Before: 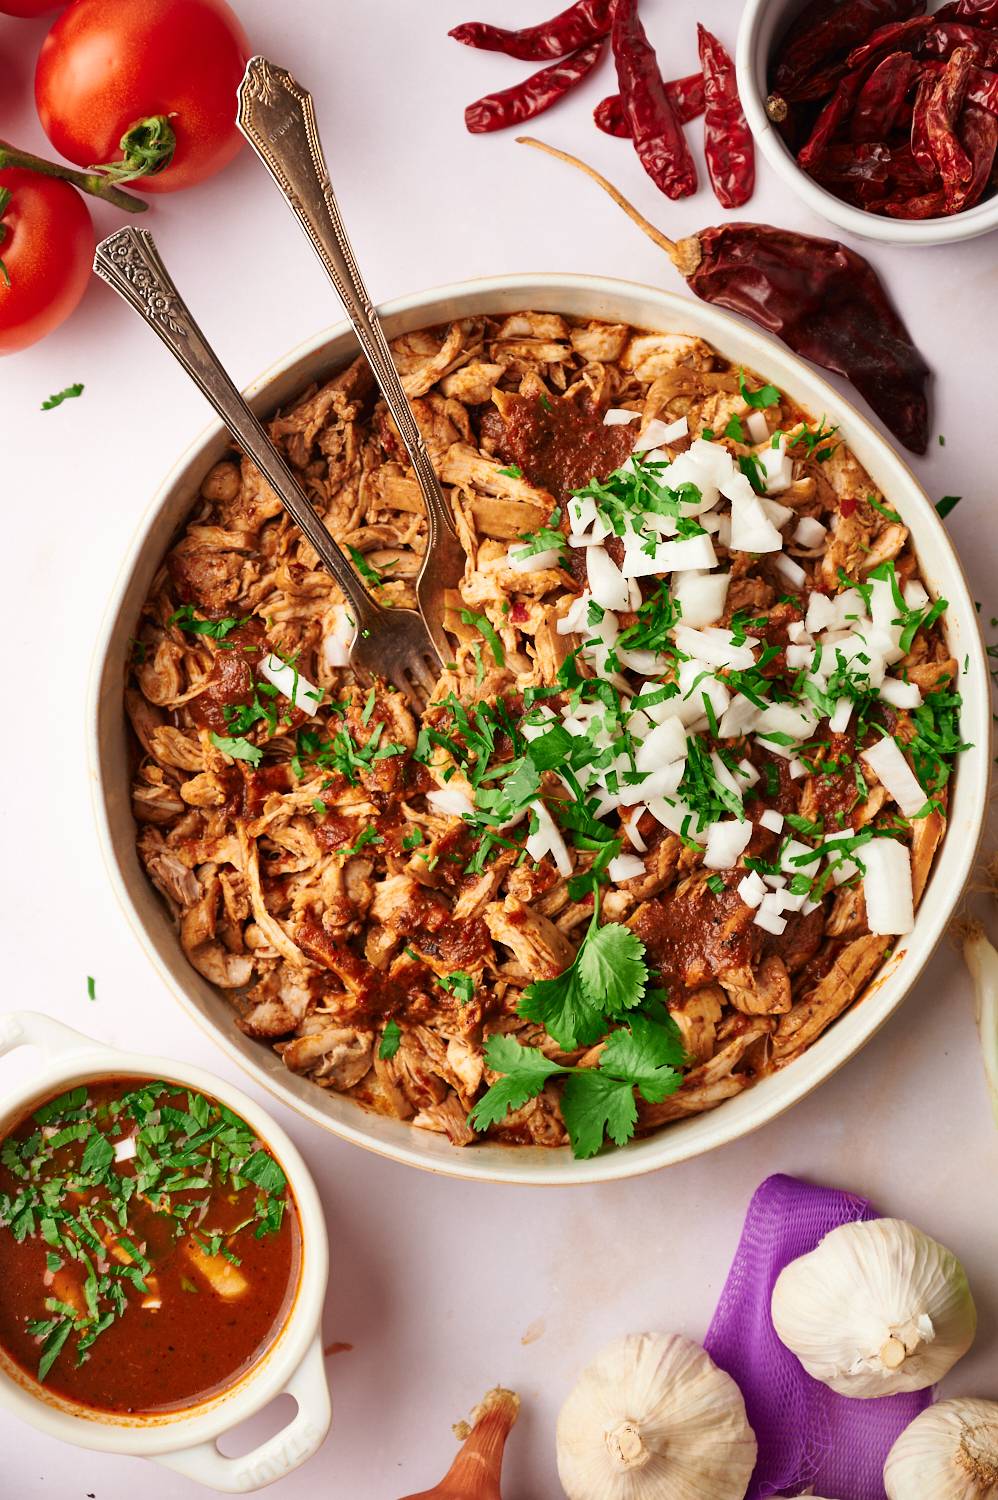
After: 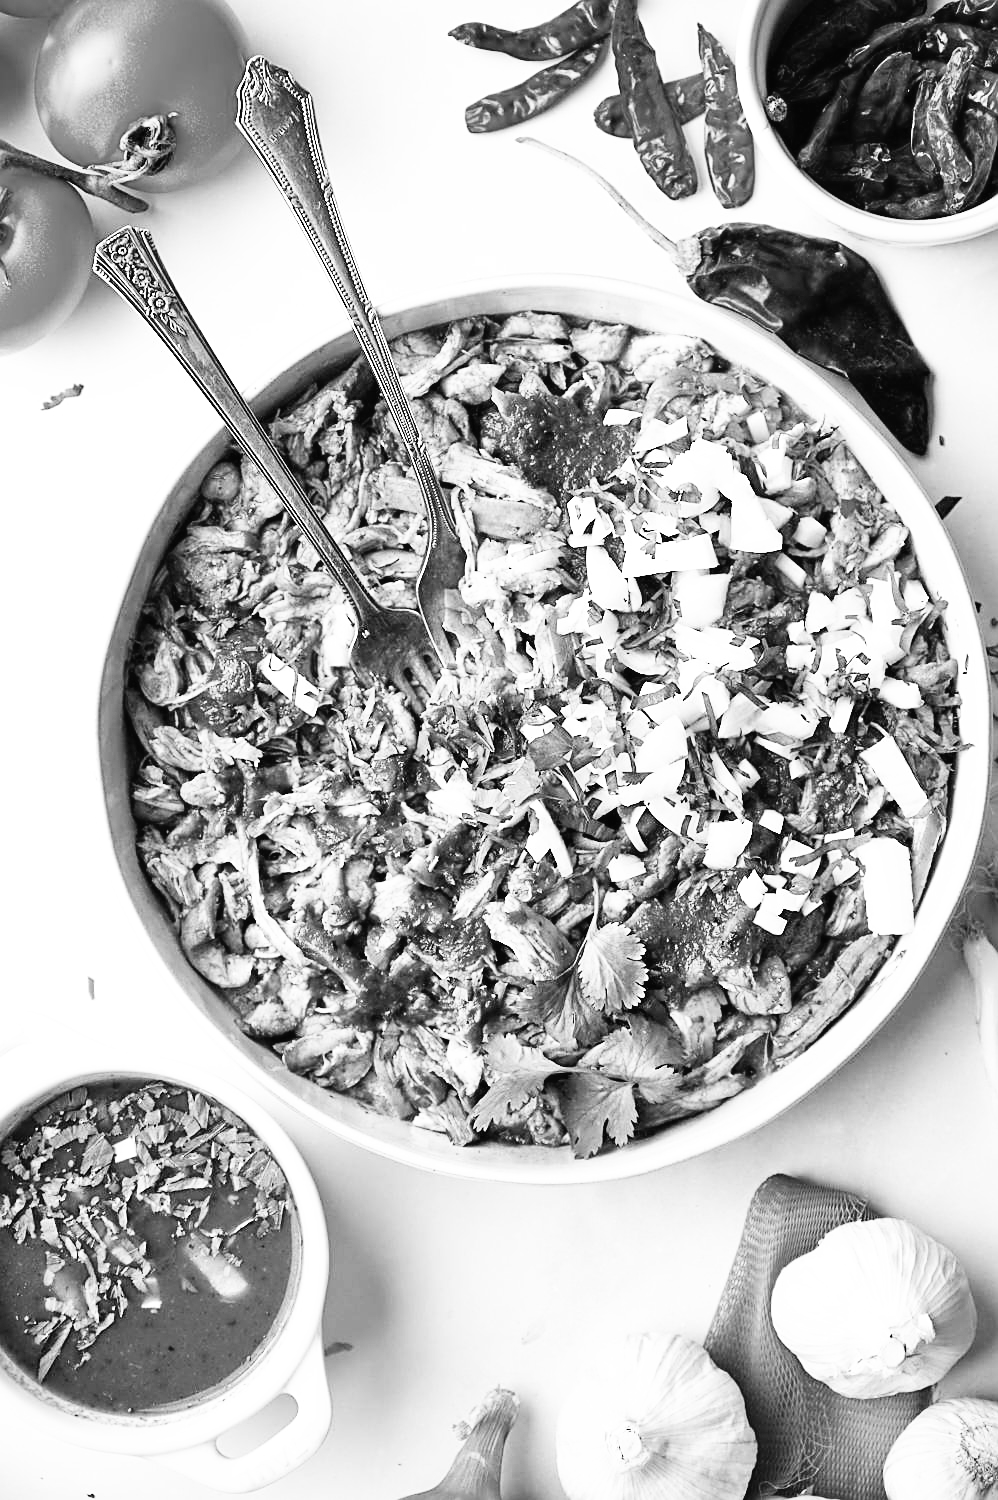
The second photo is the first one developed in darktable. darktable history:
sharpen: on, module defaults
base curve: curves: ch0 [(0, 0.003) (0.001, 0.002) (0.006, 0.004) (0.02, 0.022) (0.048, 0.086) (0.094, 0.234) (0.162, 0.431) (0.258, 0.629) (0.385, 0.8) (0.548, 0.918) (0.751, 0.988) (1, 1)], preserve colors none
contrast brightness saturation: saturation -1
